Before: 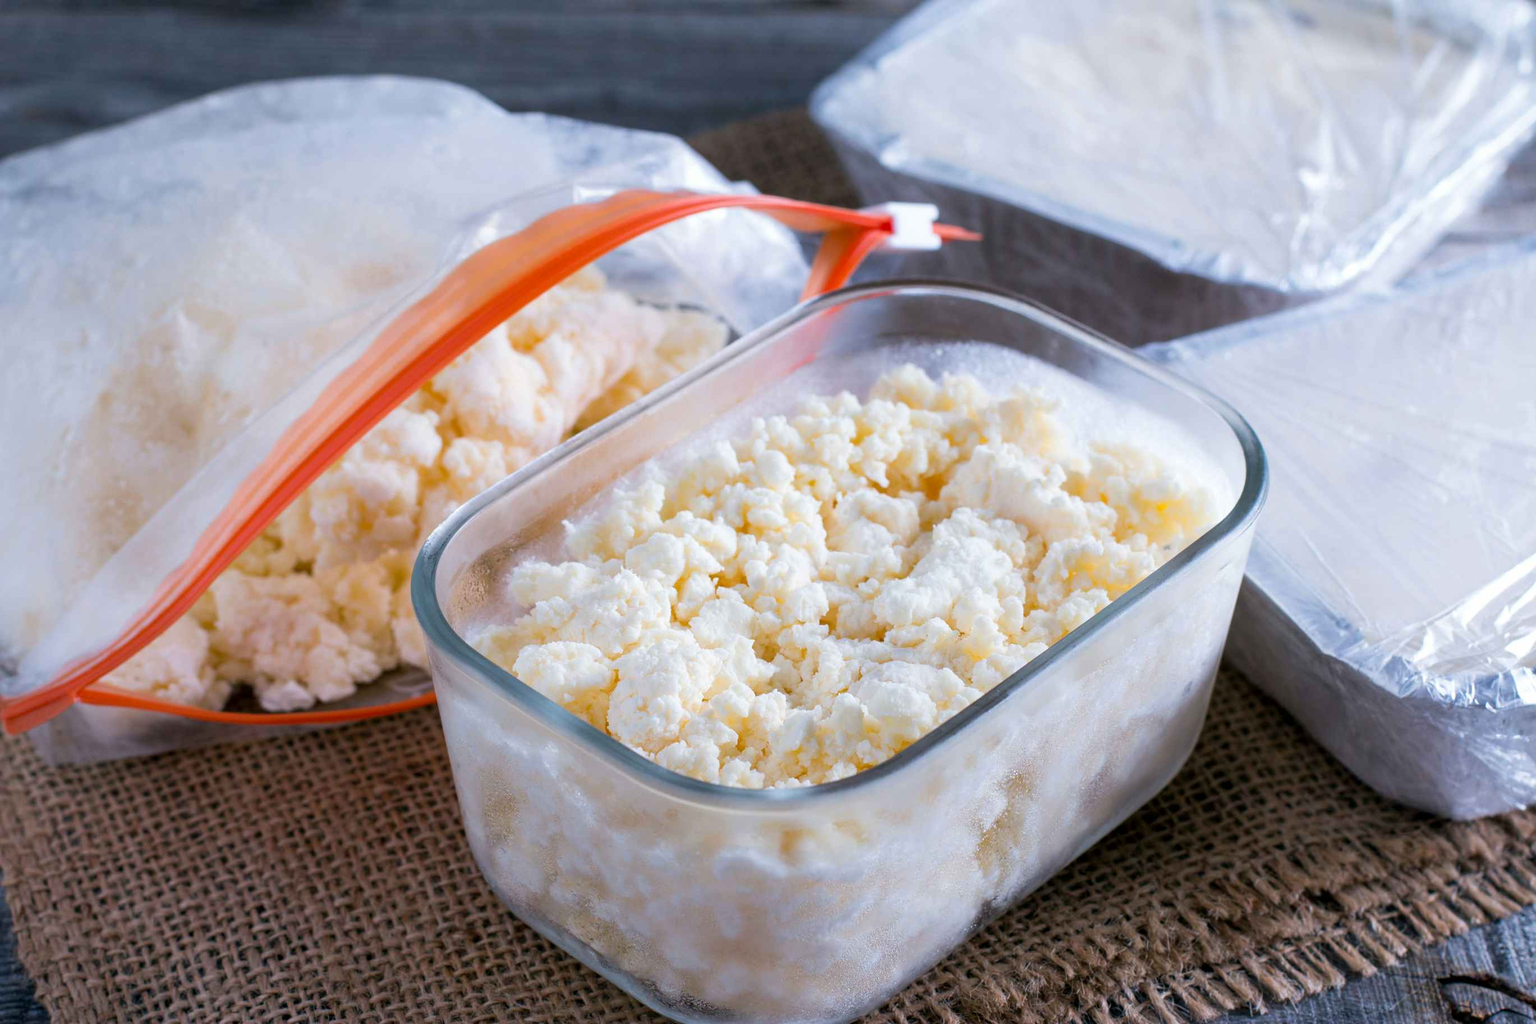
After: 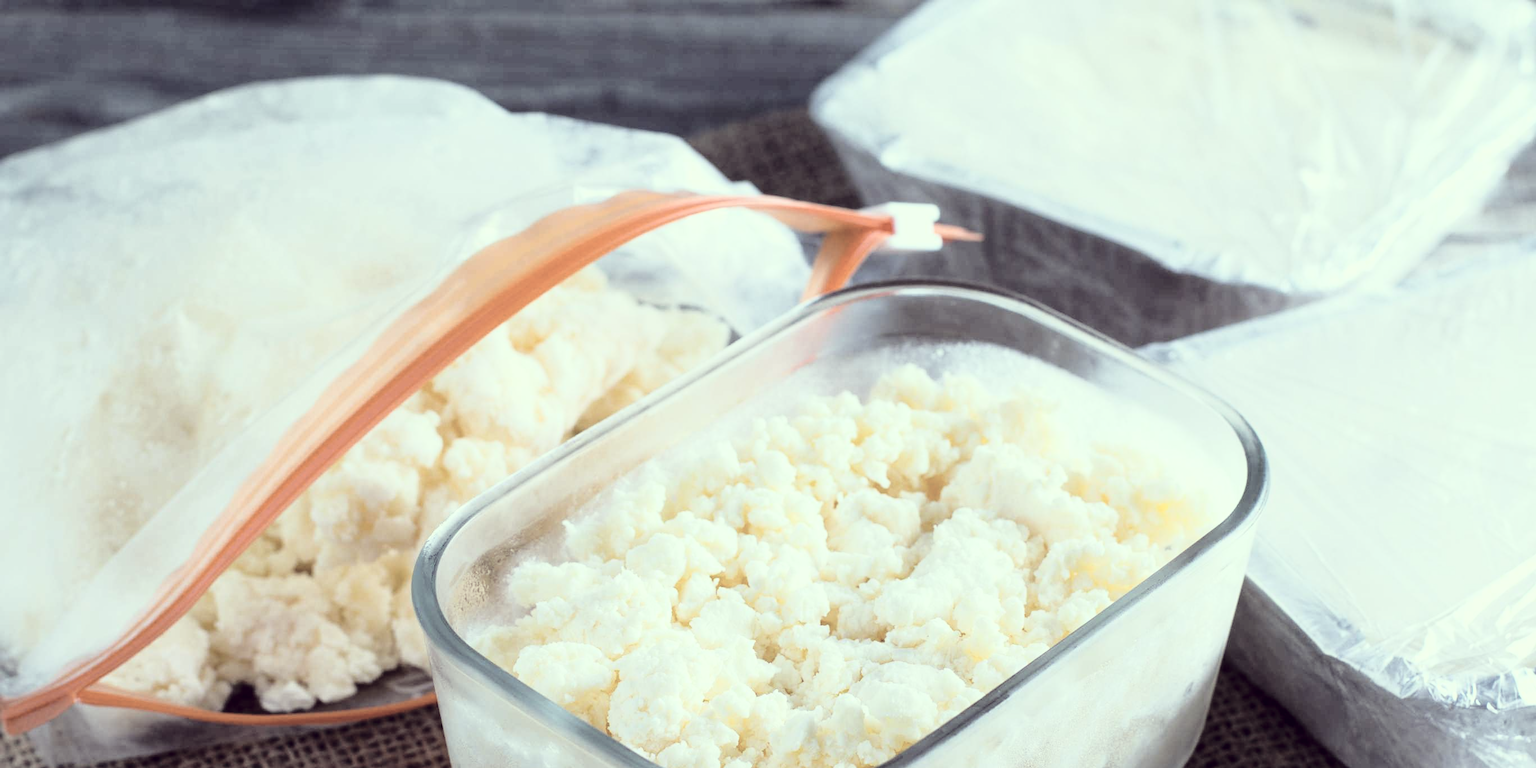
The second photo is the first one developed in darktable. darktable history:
exposure: compensate highlight preservation false
color correction: highlights a* -20.17, highlights b* 20.27, shadows a* 20.03, shadows b* -20.46, saturation 0.43
base curve: curves: ch0 [(0, 0) (0.028, 0.03) (0.121, 0.232) (0.46, 0.748) (0.859, 0.968) (1, 1)]
crop: bottom 24.967%
